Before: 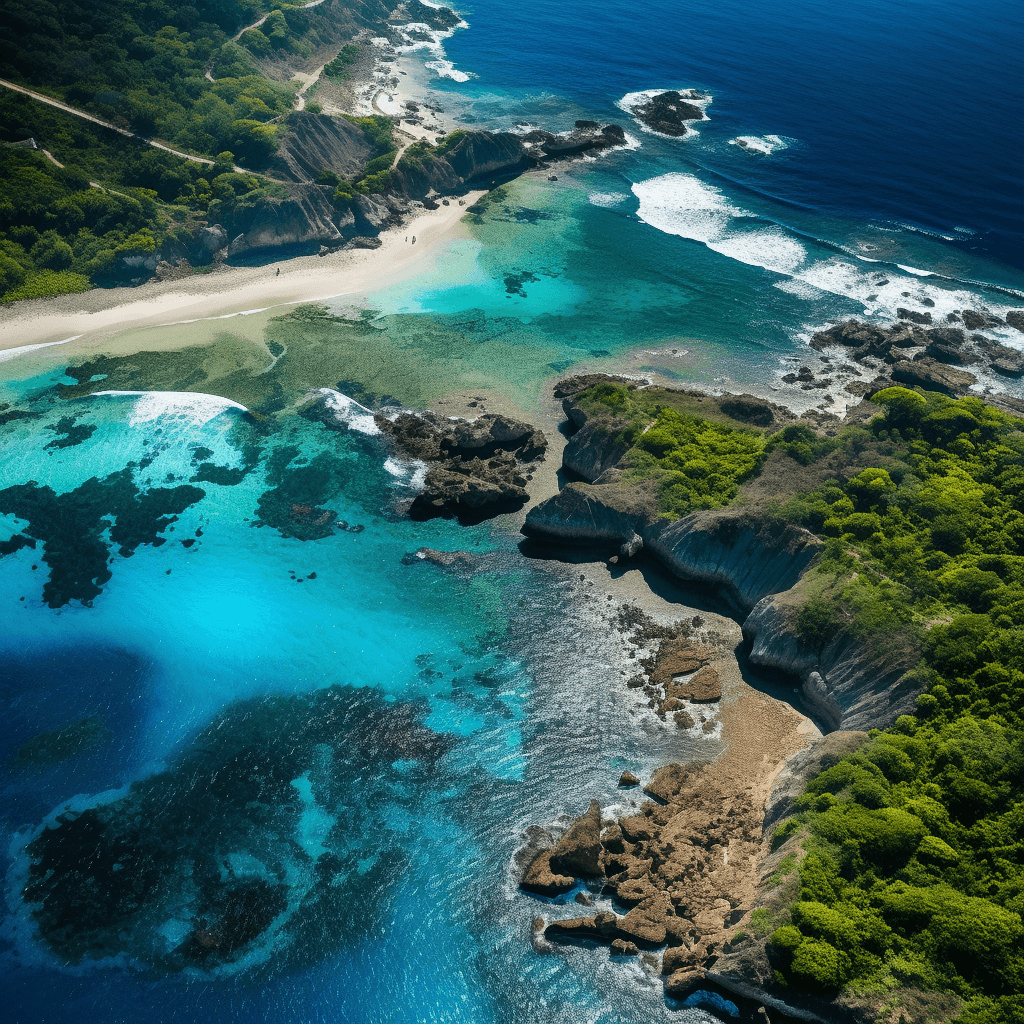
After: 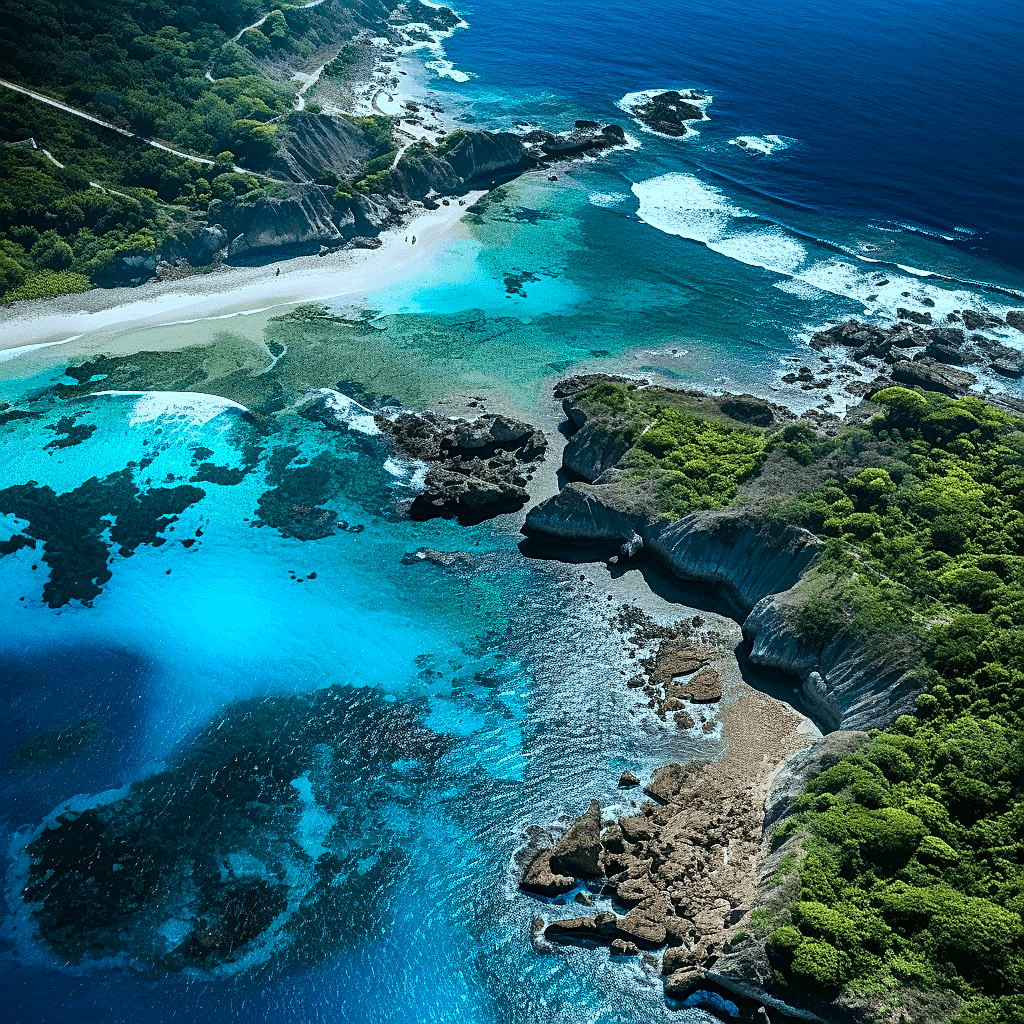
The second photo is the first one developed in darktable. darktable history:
sharpen: on, module defaults
color correction: highlights a* -9.79, highlights b* -21.45
contrast equalizer: octaves 7, y [[0.502, 0.505, 0.512, 0.529, 0.564, 0.588], [0.5 ×6], [0.502, 0.505, 0.512, 0.529, 0.564, 0.588], [0, 0.001, 0.001, 0.004, 0.008, 0.011], [0, 0.001, 0.001, 0.004, 0.008, 0.011]]
contrast brightness saturation: contrast 0.096, brightness 0.027, saturation 0.093
